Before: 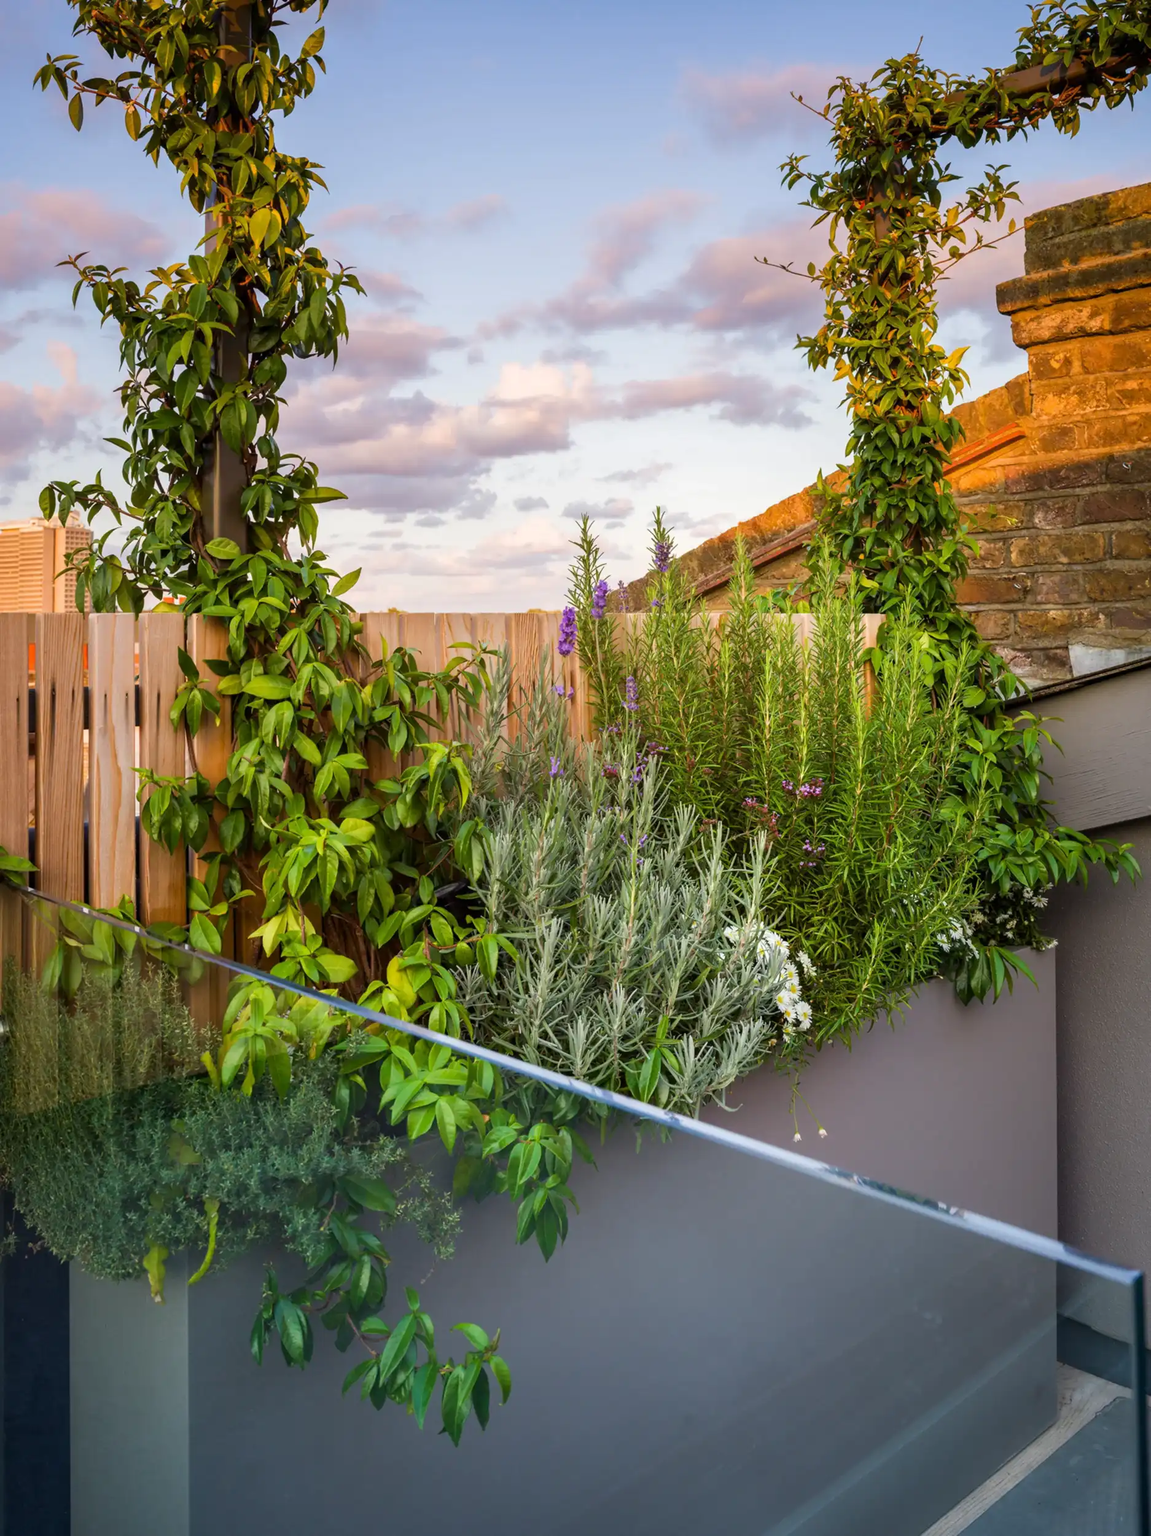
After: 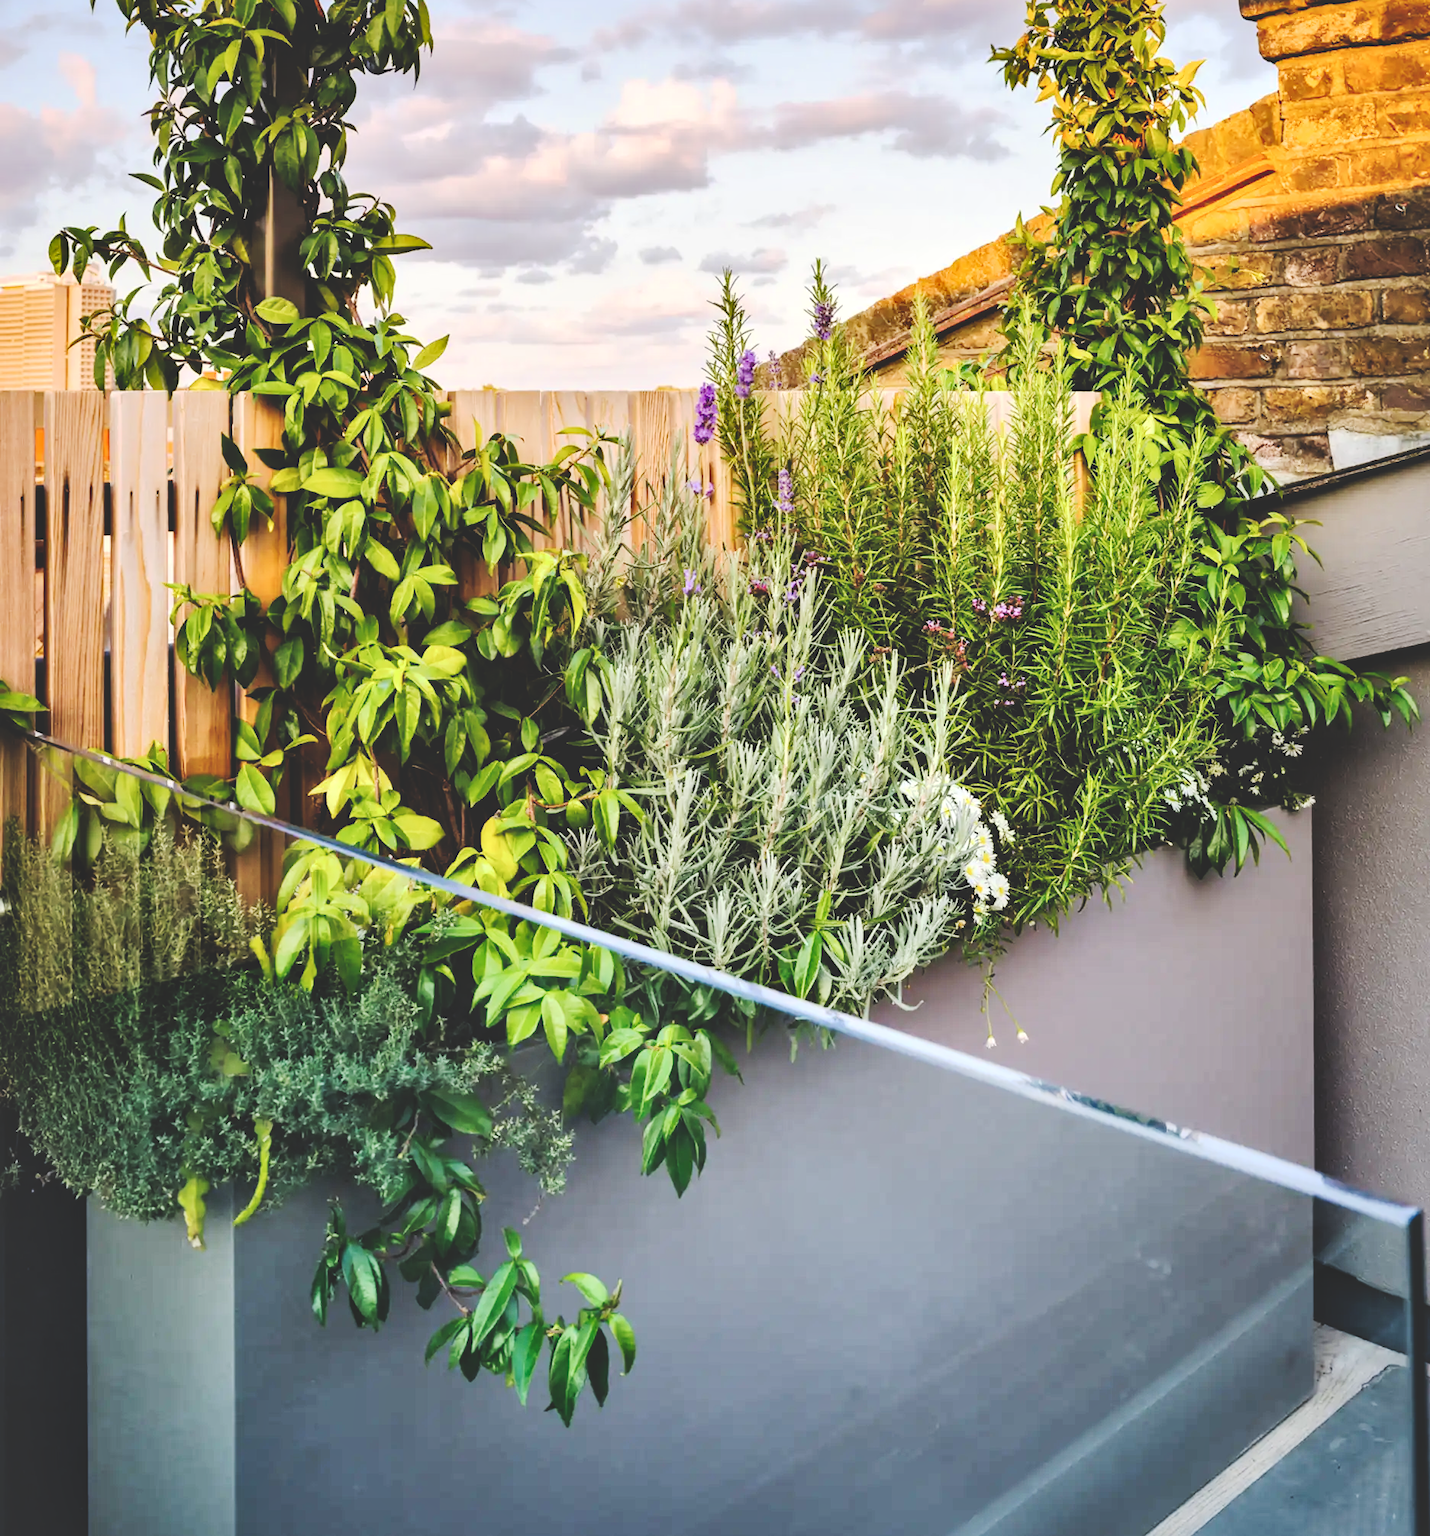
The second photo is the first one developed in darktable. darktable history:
exposure: black level correction -0.022, exposure -0.033 EV, compensate exposure bias true, compensate highlight preservation false
color balance rgb: perceptual saturation grading › global saturation -0.042%
crop and rotate: top 19.494%
base curve: curves: ch0 [(0, 0) (0.036, 0.025) (0.121, 0.166) (0.206, 0.329) (0.605, 0.79) (1, 1)], preserve colors average RGB
shadows and highlights: shadows 20.82, highlights -37.34, soften with gaussian
local contrast: mode bilateral grid, contrast 21, coarseness 51, detail 132%, midtone range 0.2
tone curve: curves: ch0 [(0, 0) (0.003, 0.195) (0.011, 0.196) (0.025, 0.196) (0.044, 0.196) (0.069, 0.196) (0.1, 0.196) (0.136, 0.197) (0.177, 0.207) (0.224, 0.224) (0.277, 0.268) (0.335, 0.336) (0.399, 0.424) (0.468, 0.533) (0.543, 0.632) (0.623, 0.715) (0.709, 0.789) (0.801, 0.85) (0.898, 0.906) (1, 1)], preserve colors none
